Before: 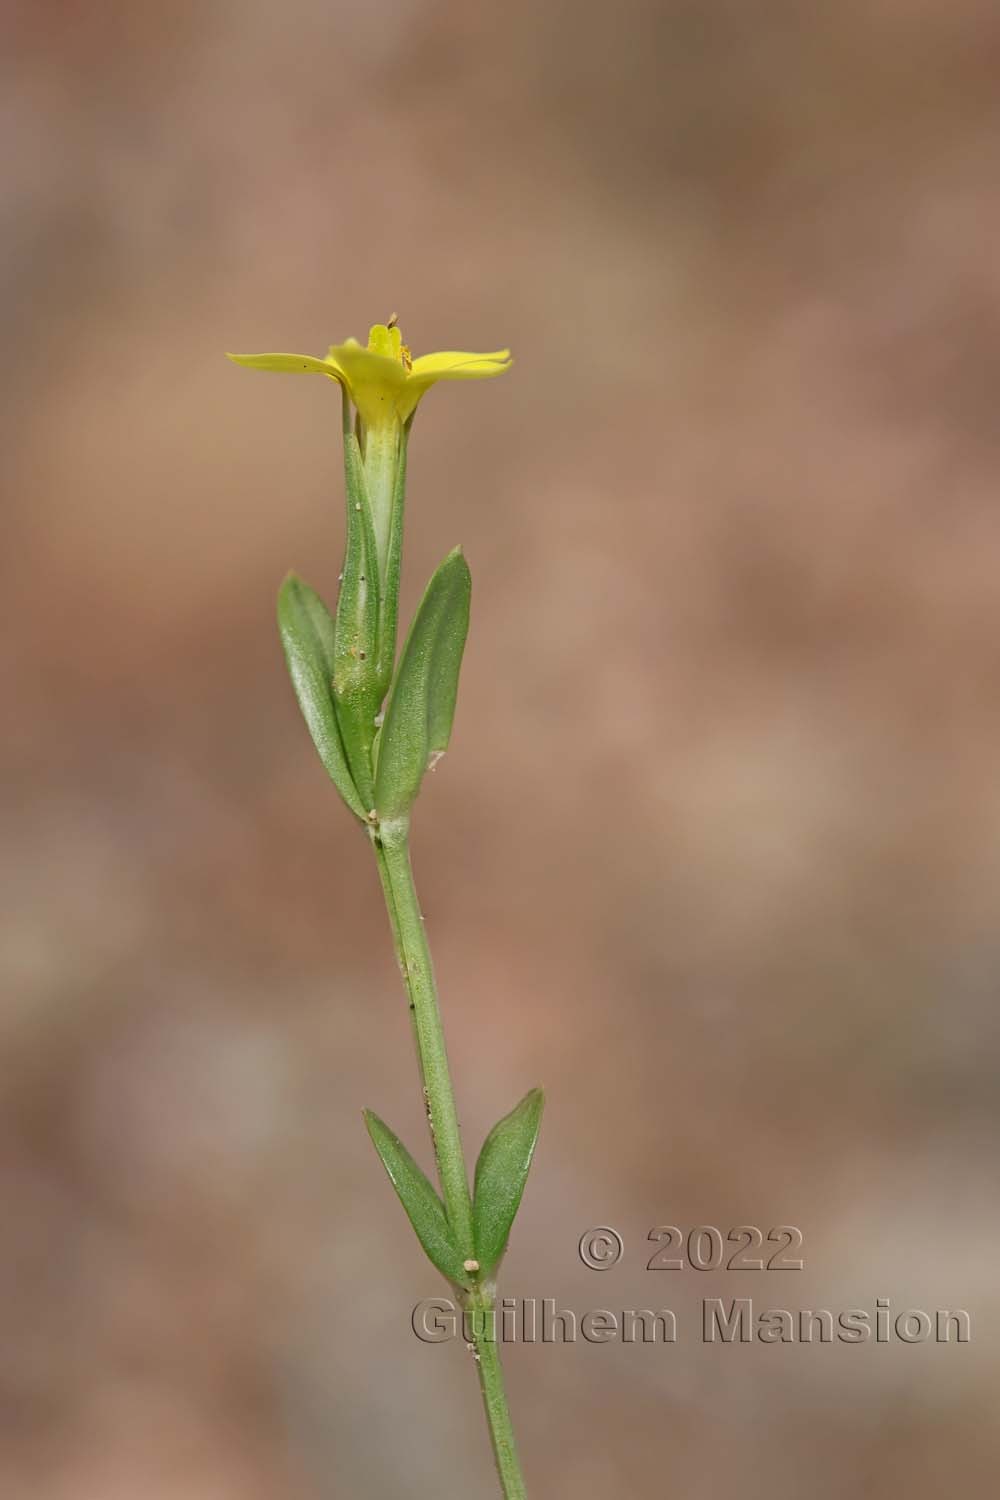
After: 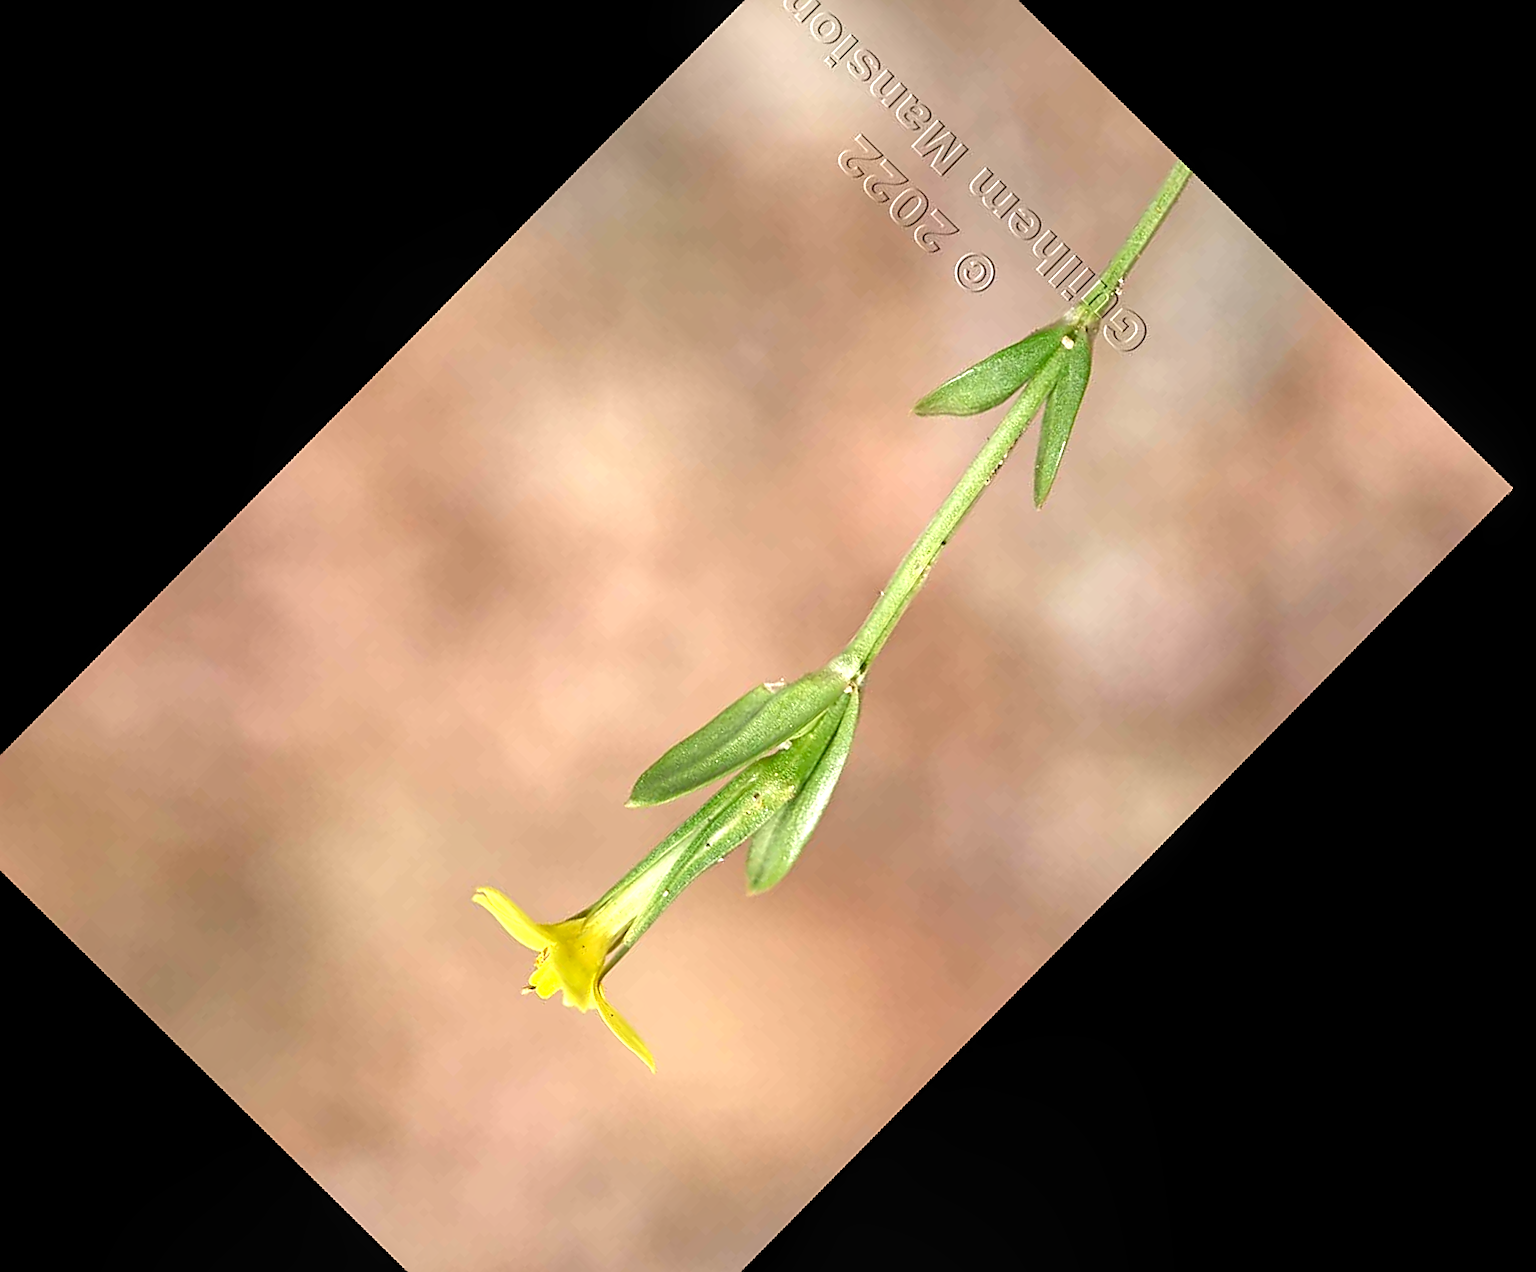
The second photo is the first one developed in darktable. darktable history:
exposure: black level correction 0.001, exposure 1.3 EV, compensate highlight preservation false
crop and rotate: angle 148.68°, left 9.111%, top 15.603%, right 4.588%, bottom 17.041%
rotate and perspective: rotation 13.27°, automatic cropping off
local contrast: on, module defaults
sharpen: on, module defaults
